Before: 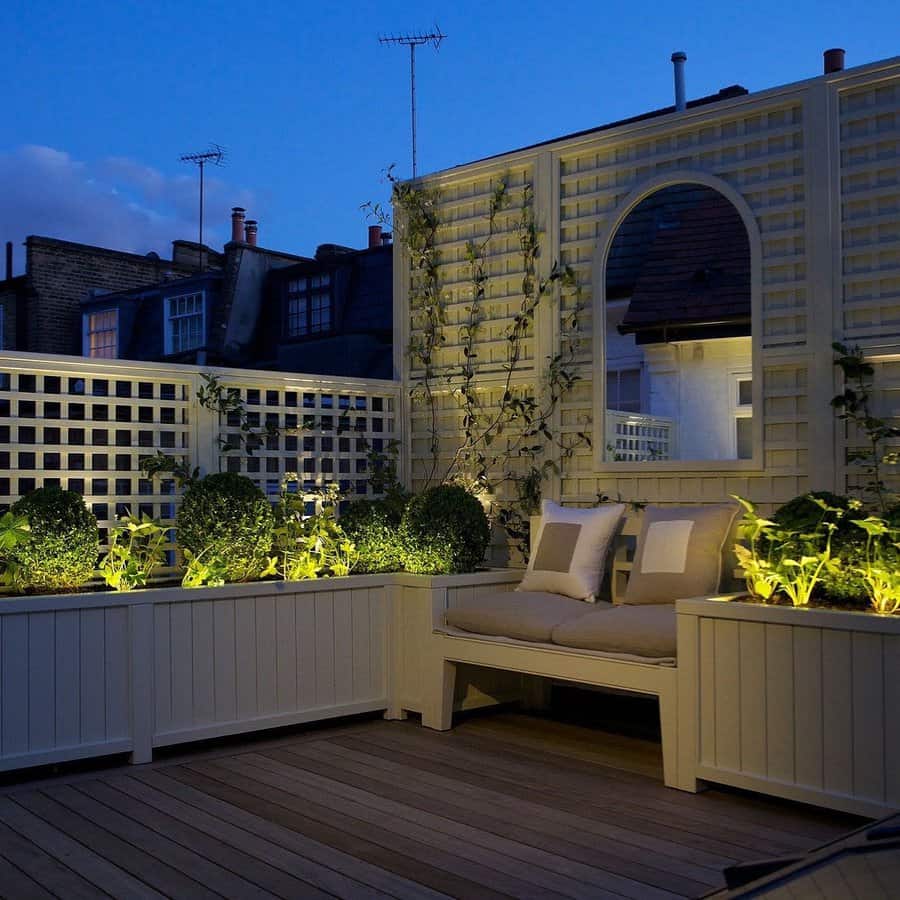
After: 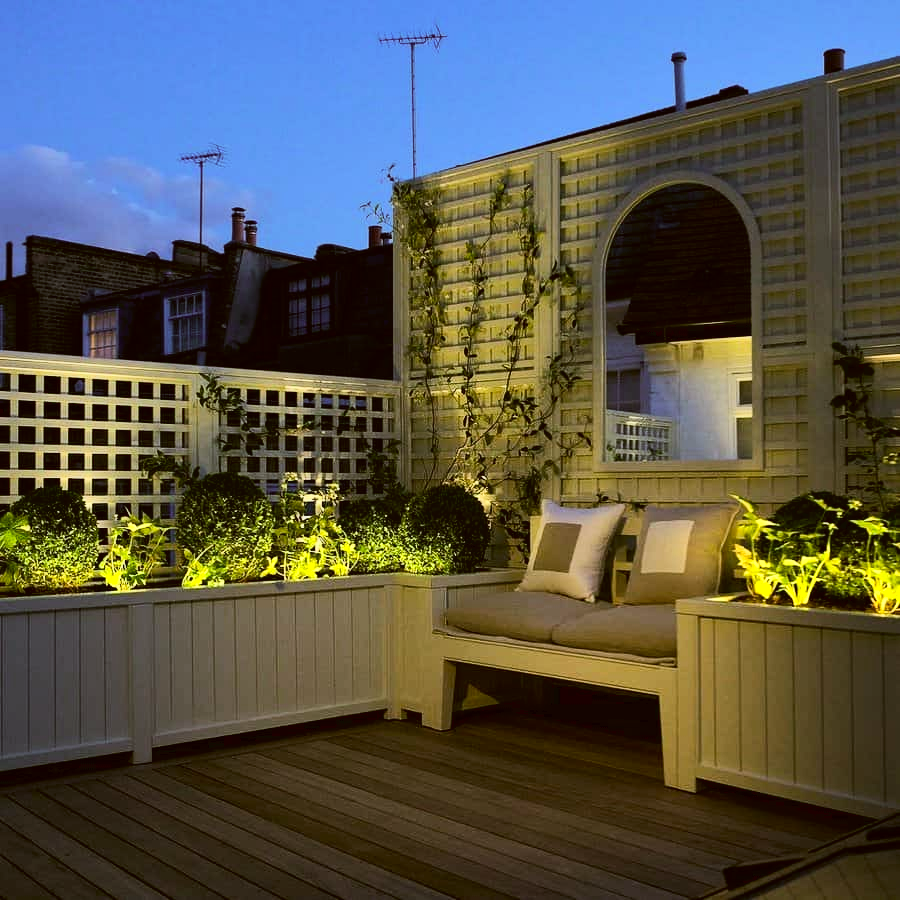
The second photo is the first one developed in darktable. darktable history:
tone curve: curves: ch0 [(0, 0.015) (0.037, 0.022) (0.131, 0.116) (0.316, 0.345) (0.49, 0.615) (0.677, 0.82) (0.813, 0.891) (1, 0.955)]; ch1 [(0, 0) (0.366, 0.367) (0.475, 0.462) (0.494, 0.496) (0.504, 0.497) (0.554, 0.571) (0.618, 0.668) (1, 1)]; ch2 [(0, 0) (0.333, 0.346) (0.375, 0.375) (0.435, 0.424) (0.476, 0.492) (0.502, 0.499) (0.525, 0.522) (0.558, 0.575) (0.614, 0.656) (1, 1)]
color correction: highlights a* -1.52, highlights b* 10.14, shadows a* 0.323, shadows b* 19.21
